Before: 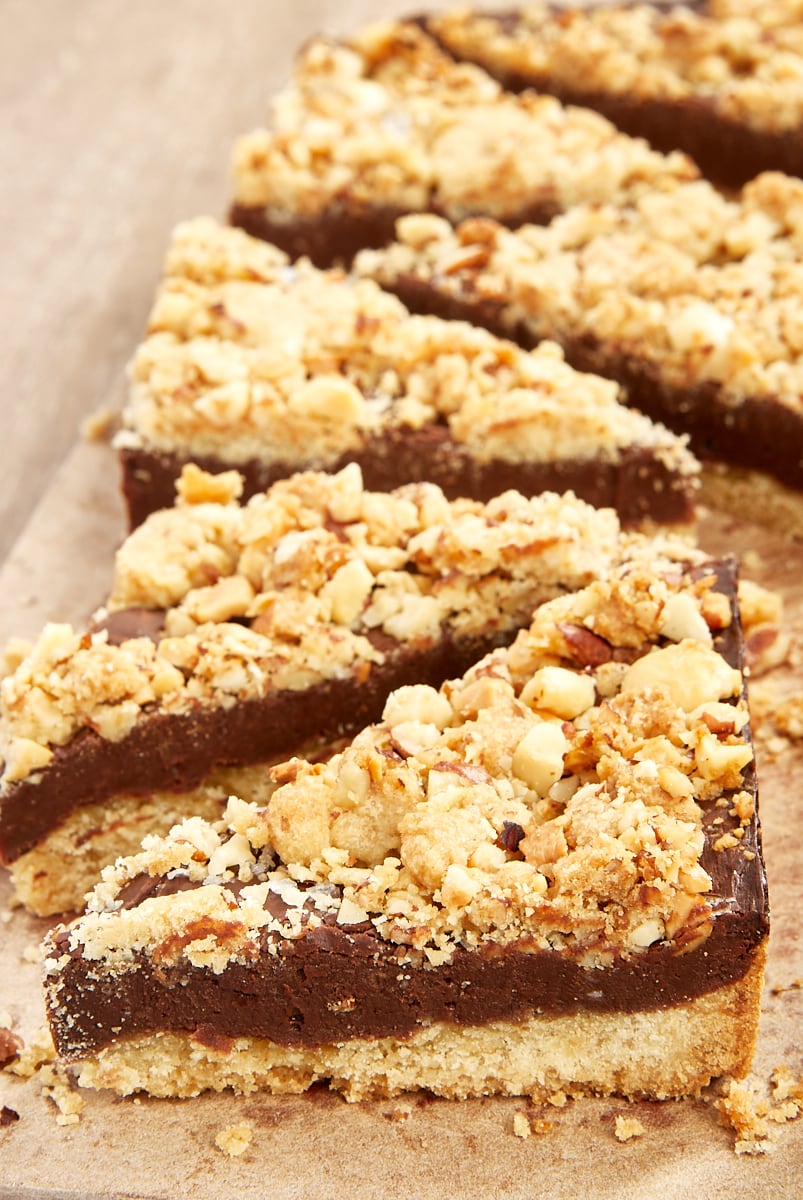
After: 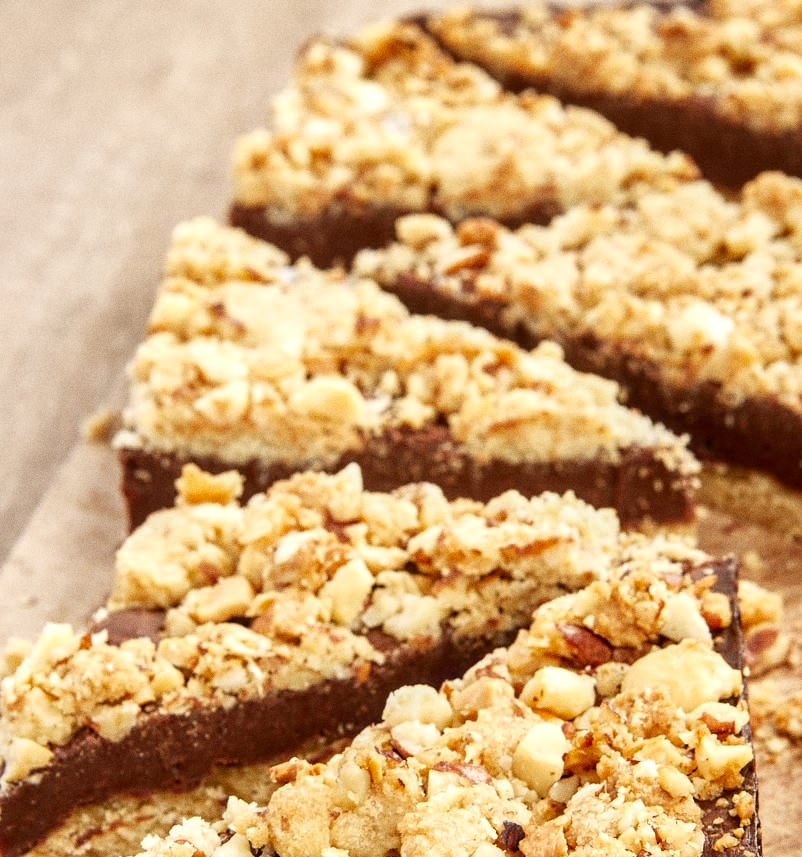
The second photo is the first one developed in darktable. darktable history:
crop: bottom 28.576%
grain: coarseness 0.09 ISO
local contrast: detail 130%
